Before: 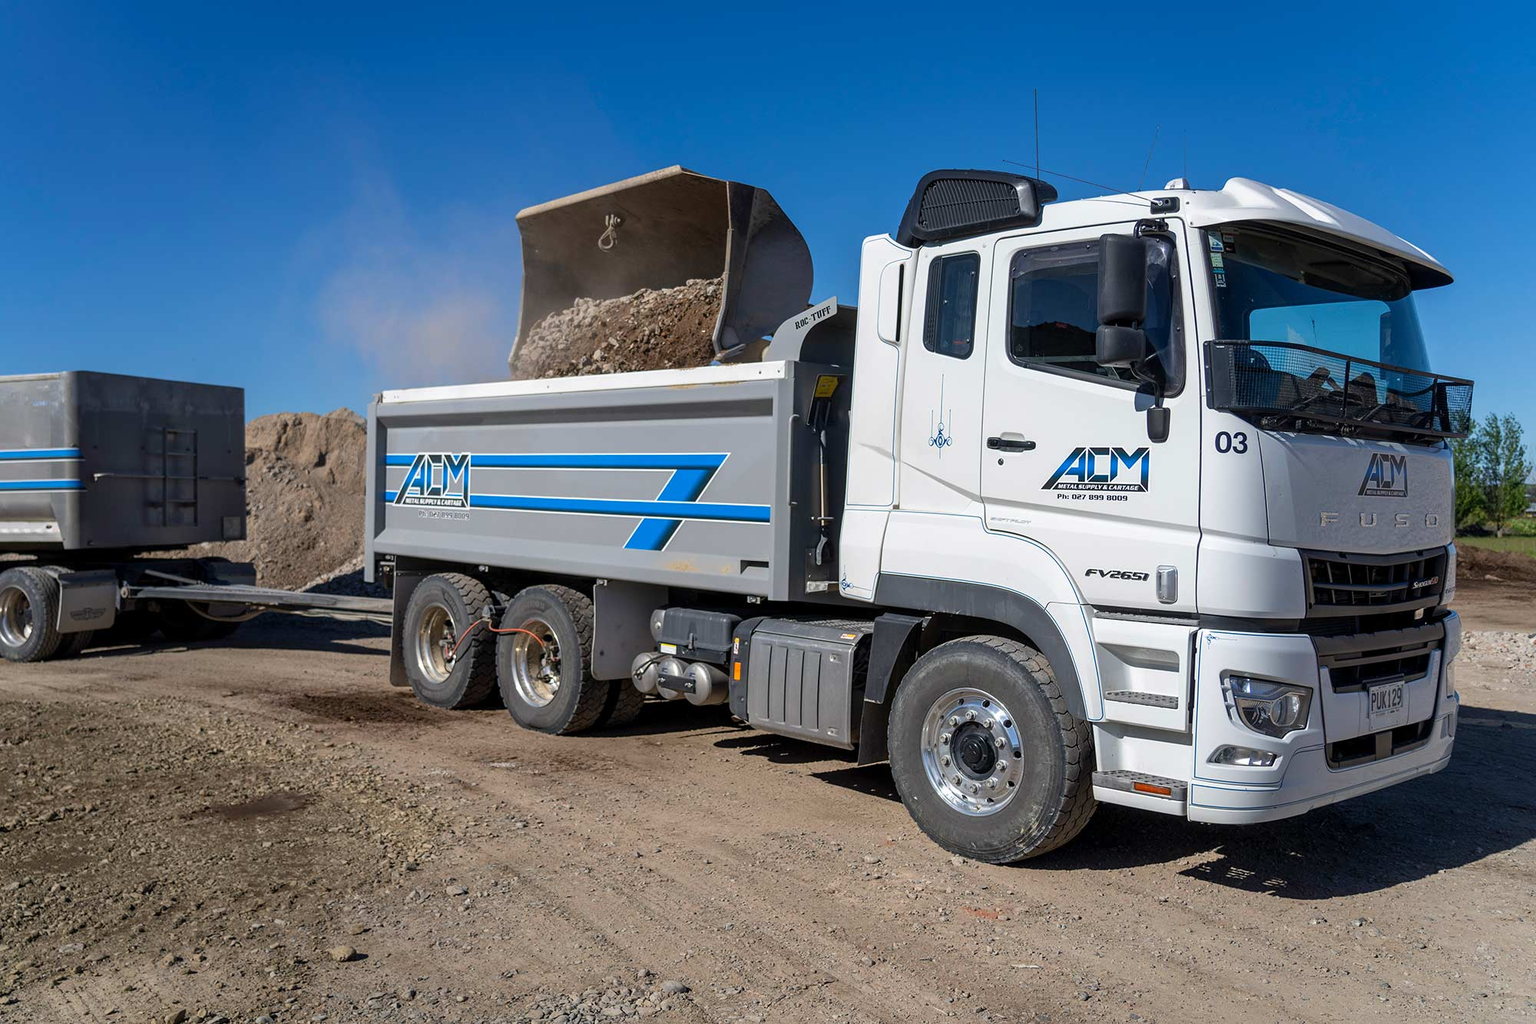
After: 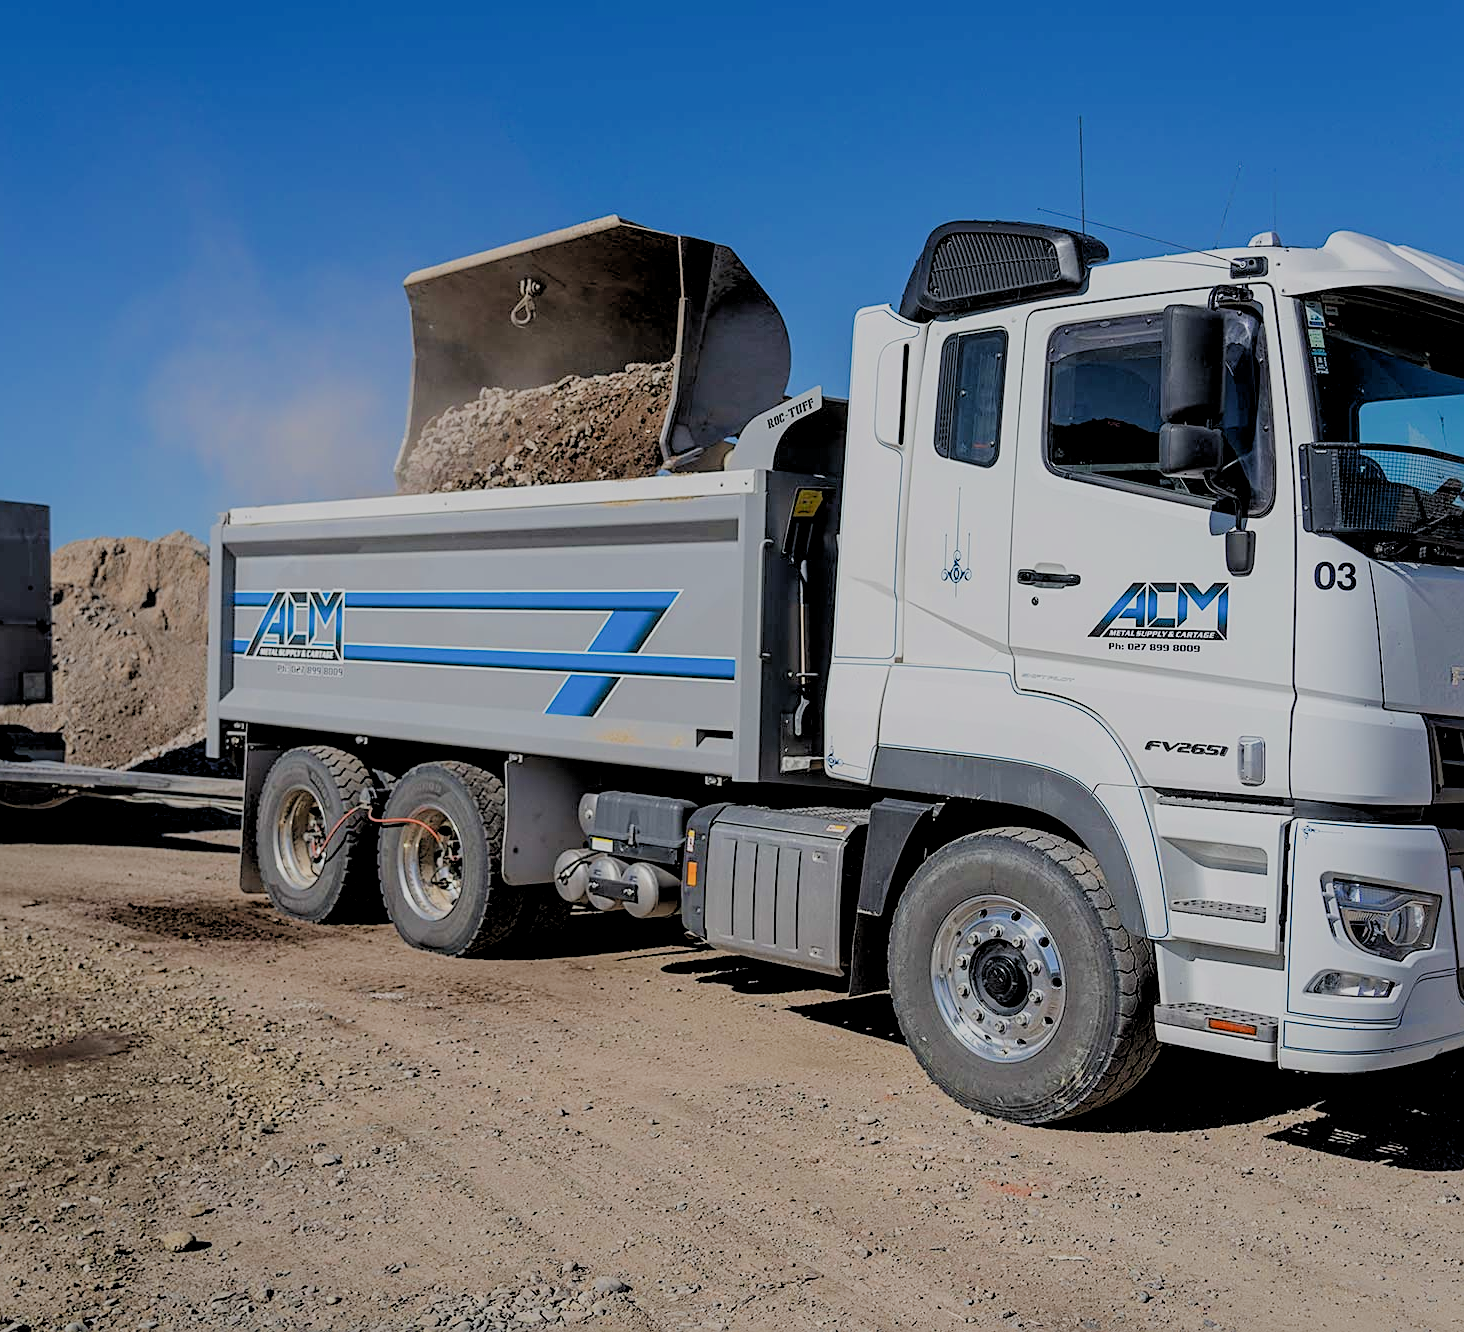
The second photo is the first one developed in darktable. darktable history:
filmic rgb: black relative exposure -7.15 EV, white relative exposure 5.36 EV, hardness 3.02
sharpen: on, module defaults
rgb levels: preserve colors sum RGB, levels [[0.038, 0.433, 0.934], [0, 0.5, 1], [0, 0.5, 1]]
crop: left 13.443%, right 13.31%
